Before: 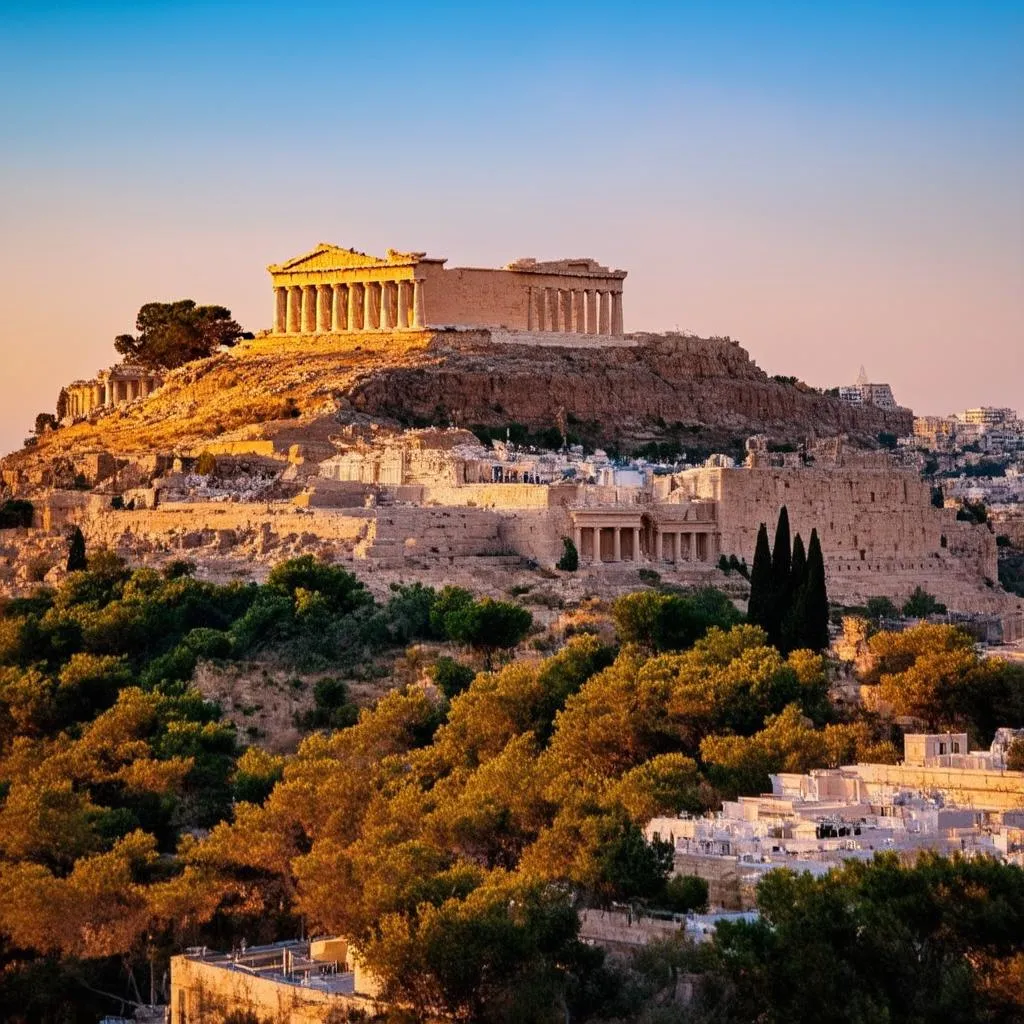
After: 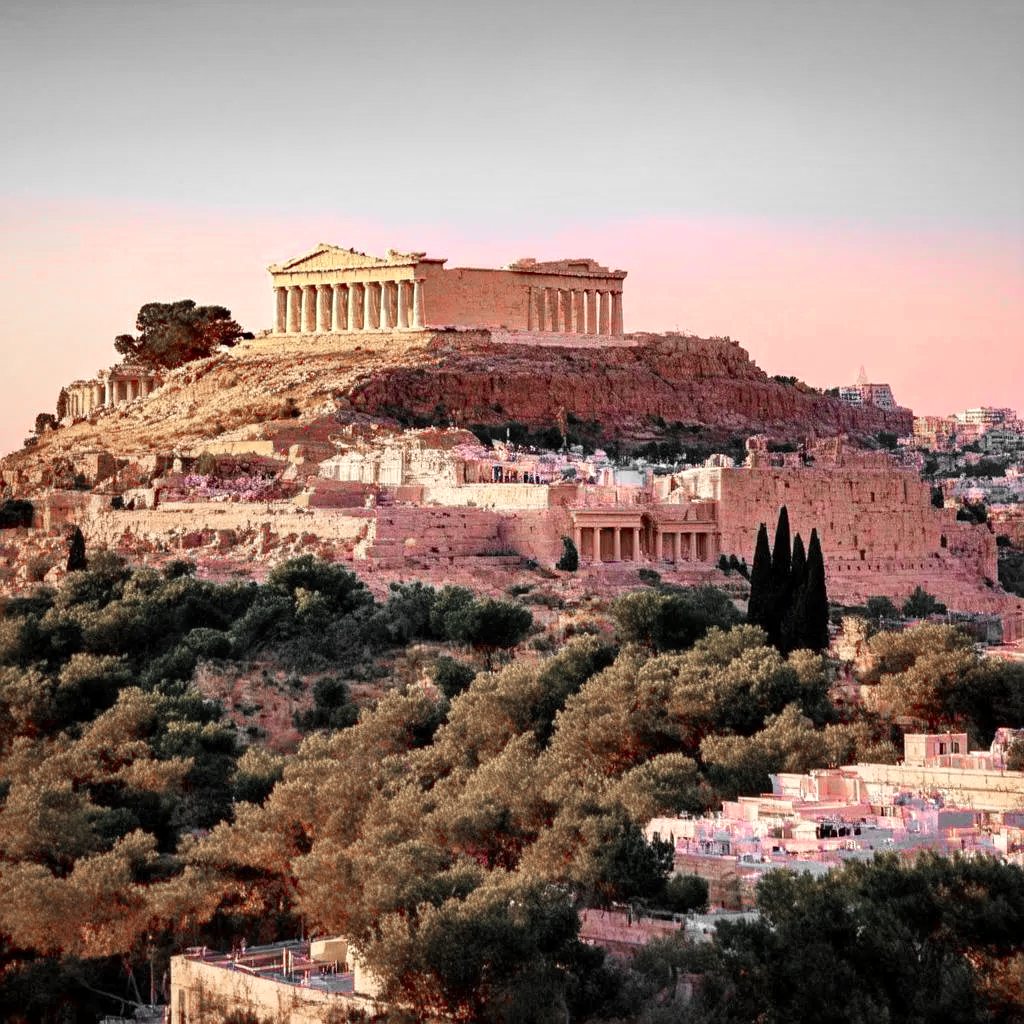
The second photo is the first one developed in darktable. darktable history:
color zones: curves: ch1 [(0, 0.831) (0.08, 0.771) (0.157, 0.268) (0.241, 0.207) (0.562, -0.005) (0.714, -0.013) (0.876, 0.01) (1, 0.831)]
exposure: black level correction 0.001, exposure 0.498 EV, compensate highlight preservation false
